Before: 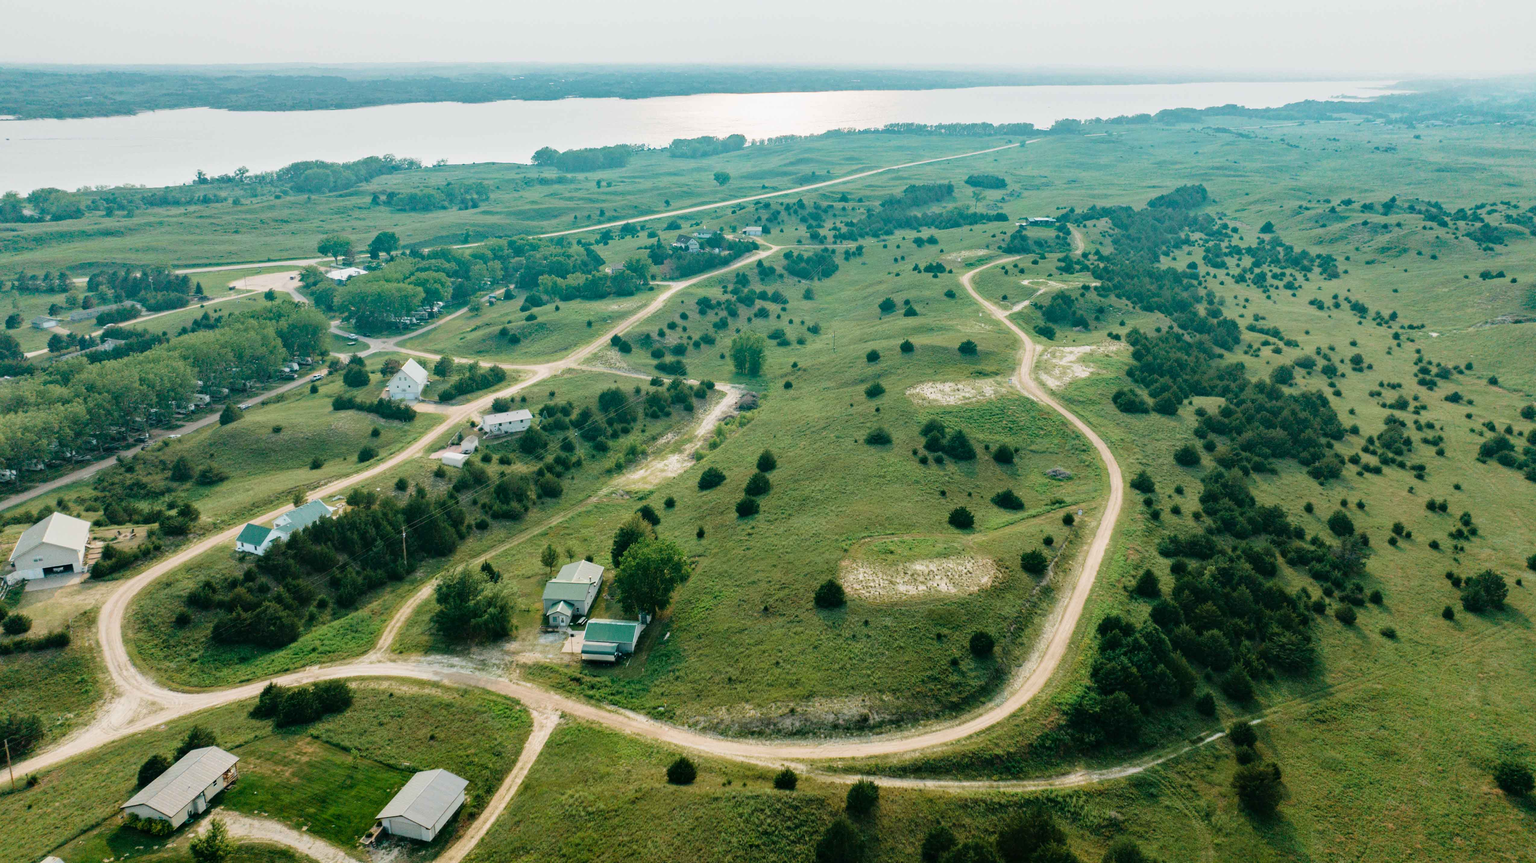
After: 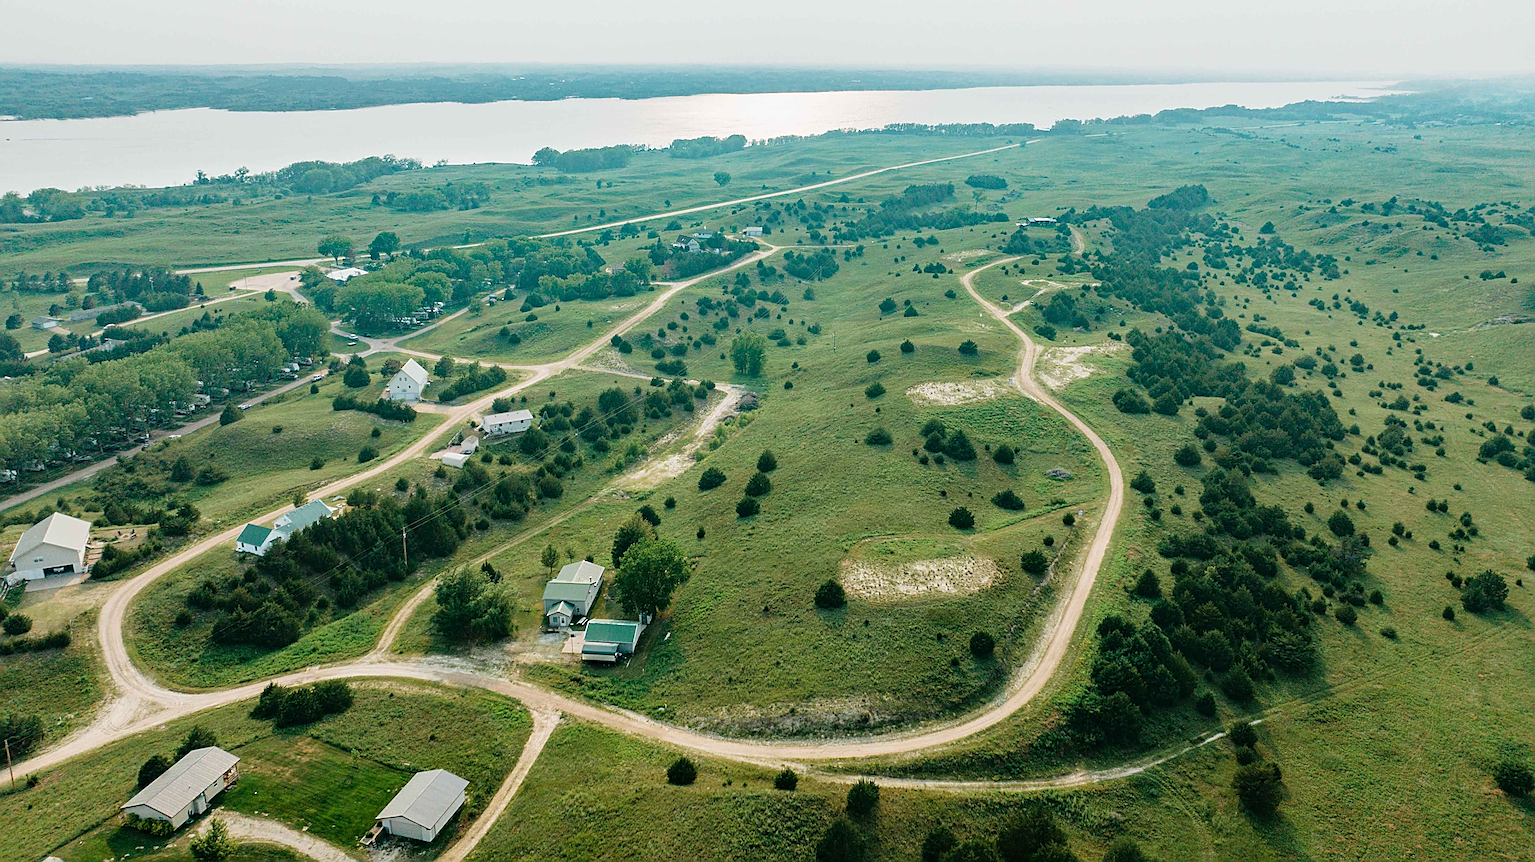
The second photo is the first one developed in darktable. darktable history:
white balance: emerald 1
sharpen: radius 3.69, amount 0.928
